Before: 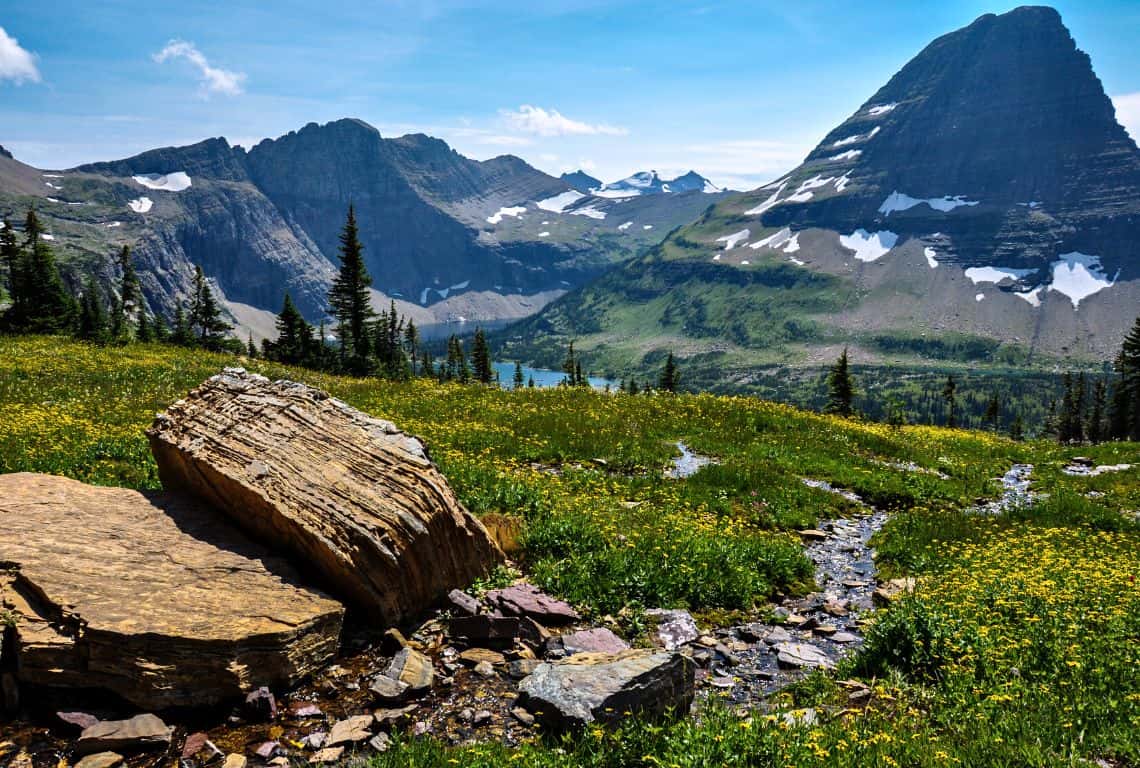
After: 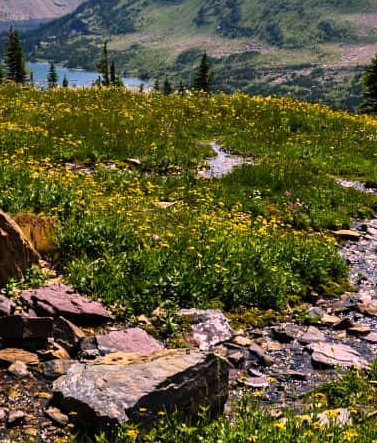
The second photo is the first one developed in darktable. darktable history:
crop: left 40.878%, top 39.176%, right 25.993%, bottom 3.081%
color correction: highlights a* 14.52, highlights b* 4.84
